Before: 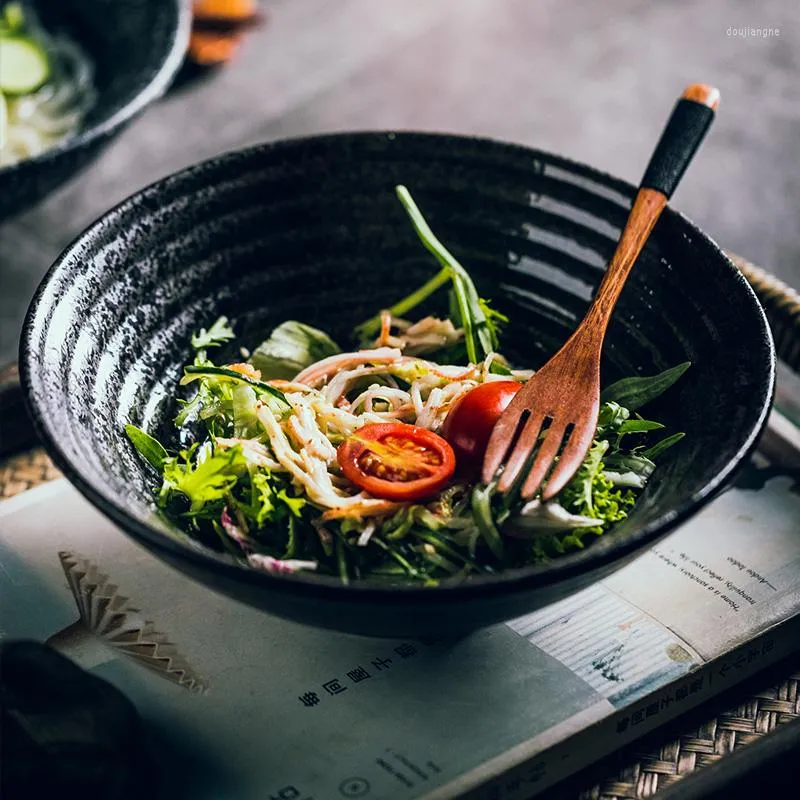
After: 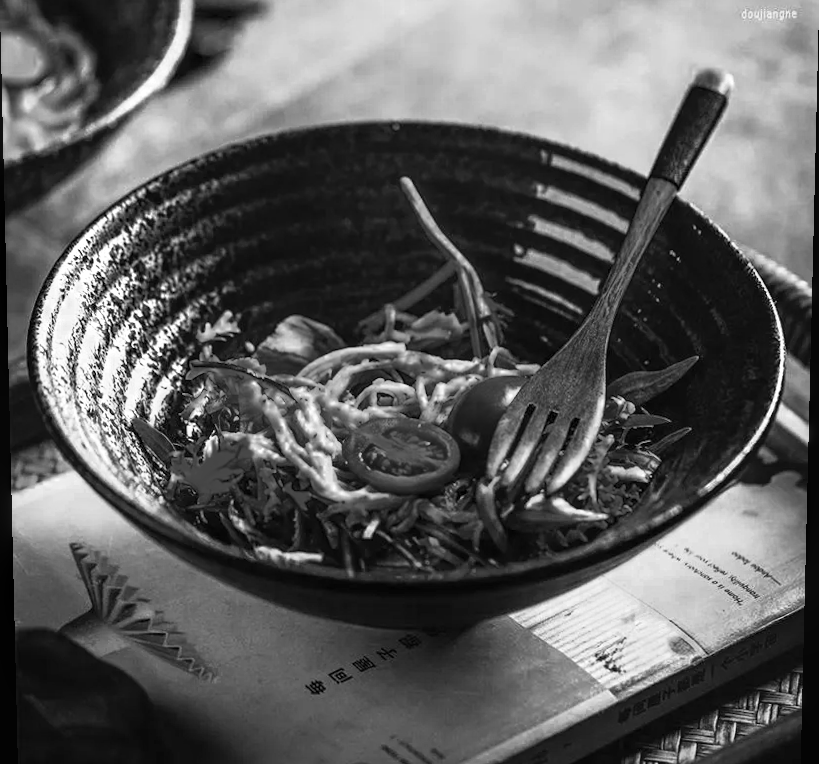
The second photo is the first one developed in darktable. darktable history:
crop and rotate: top 2.479%, bottom 3.018%
contrast brightness saturation: contrast 0.2, brightness 0.16, saturation 0.22
local contrast: on, module defaults
color correction: saturation 0.8
base curve: curves: ch0 [(0, 0) (0.257, 0.25) (0.482, 0.586) (0.757, 0.871) (1, 1)]
rotate and perspective: lens shift (vertical) 0.048, lens shift (horizontal) -0.024, automatic cropping off
color zones: curves: ch0 [(0.287, 0.048) (0.493, 0.484) (0.737, 0.816)]; ch1 [(0, 0) (0.143, 0) (0.286, 0) (0.429, 0) (0.571, 0) (0.714, 0) (0.857, 0)]
exposure: exposure -0.153 EV, compensate highlight preservation false
